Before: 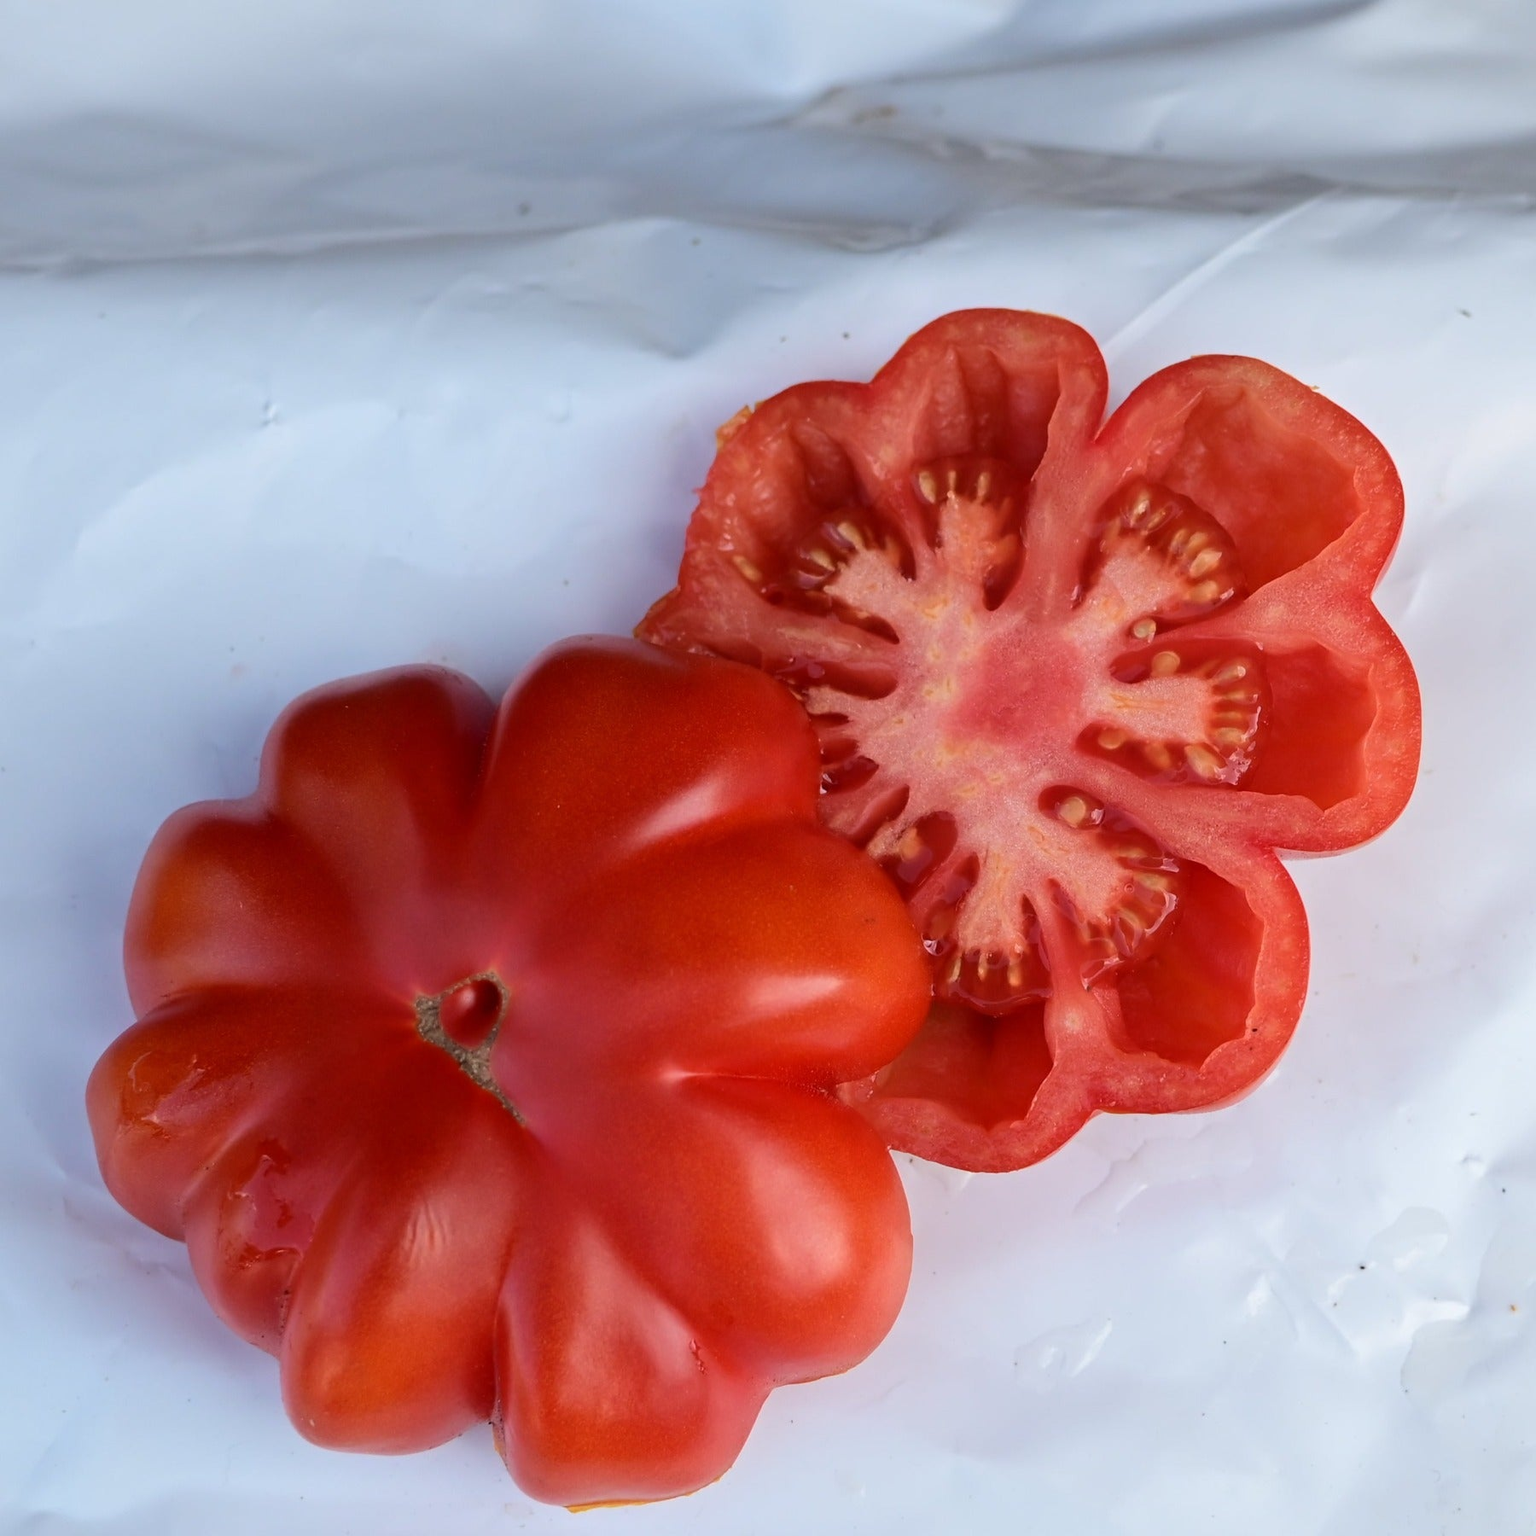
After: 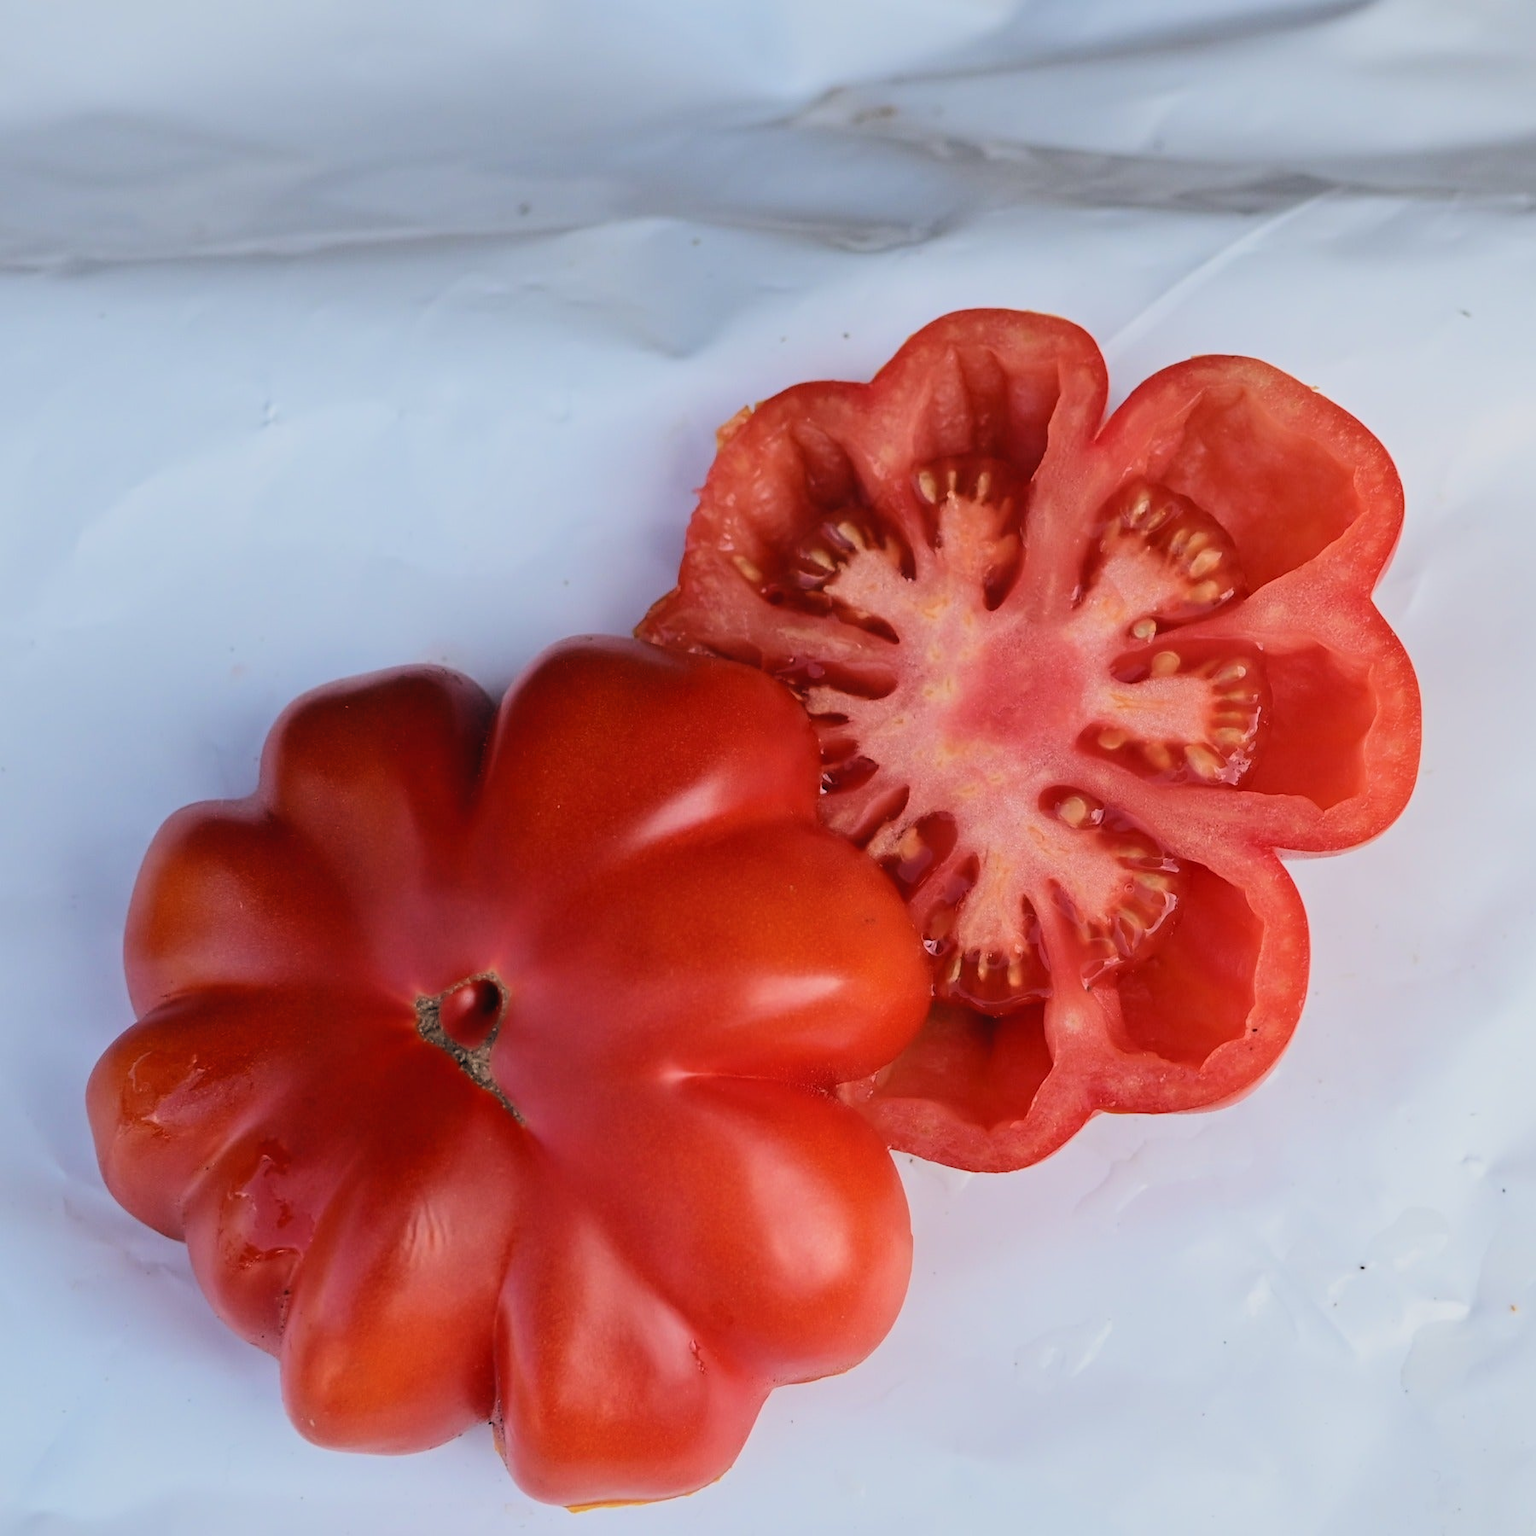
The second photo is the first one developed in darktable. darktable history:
filmic rgb: black relative exposure -5.11 EV, white relative exposure 3.98 EV, threshold 3.02 EV, hardness 2.89, contrast 1.301, highlights saturation mix -30.95%, color science v6 (2022), enable highlight reconstruction true
